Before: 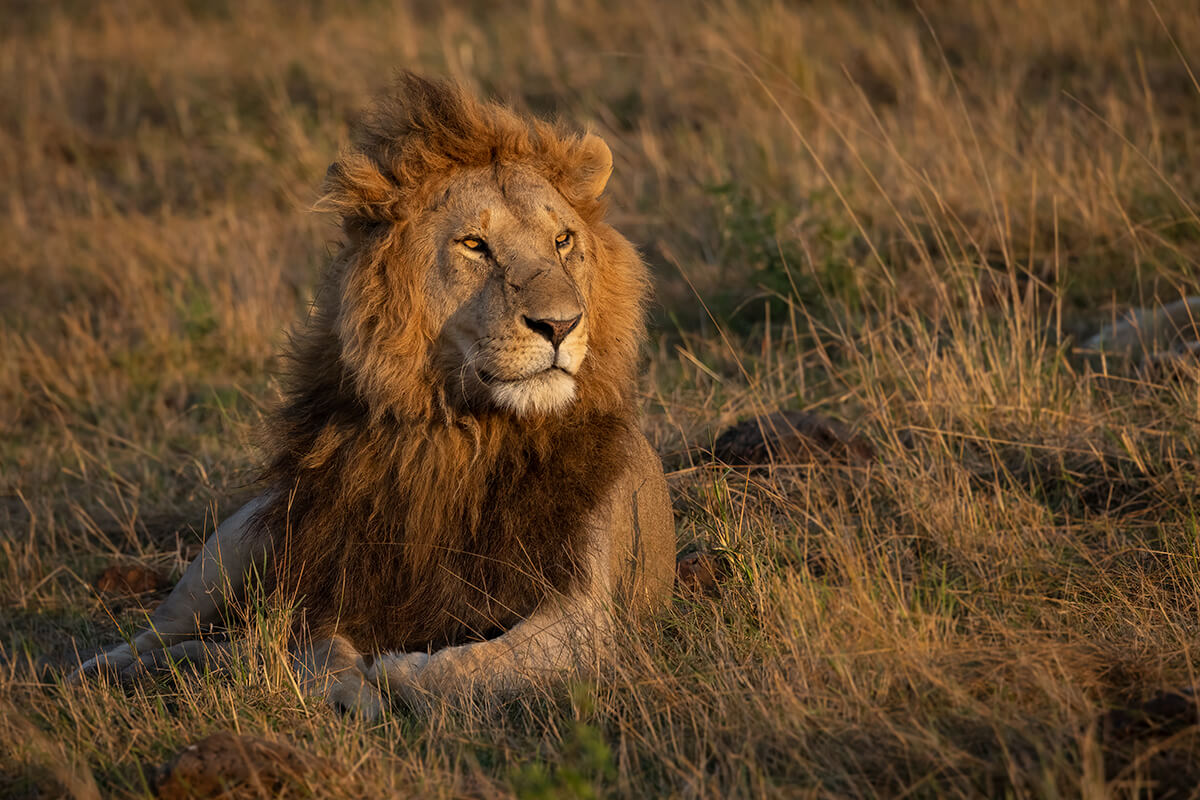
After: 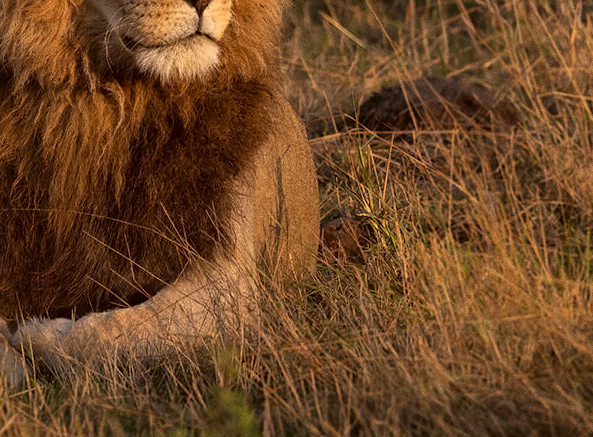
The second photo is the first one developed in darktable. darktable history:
grain: coarseness 0.09 ISO
shadows and highlights: radius 125.46, shadows 30.51, highlights -30.51, low approximation 0.01, soften with gaussian
crop: left 29.672%, top 41.786%, right 20.851%, bottom 3.487%
color correction: highlights a* 6.27, highlights b* 8.19, shadows a* 5.94, shadows b* 7.23, saturation 0.9
